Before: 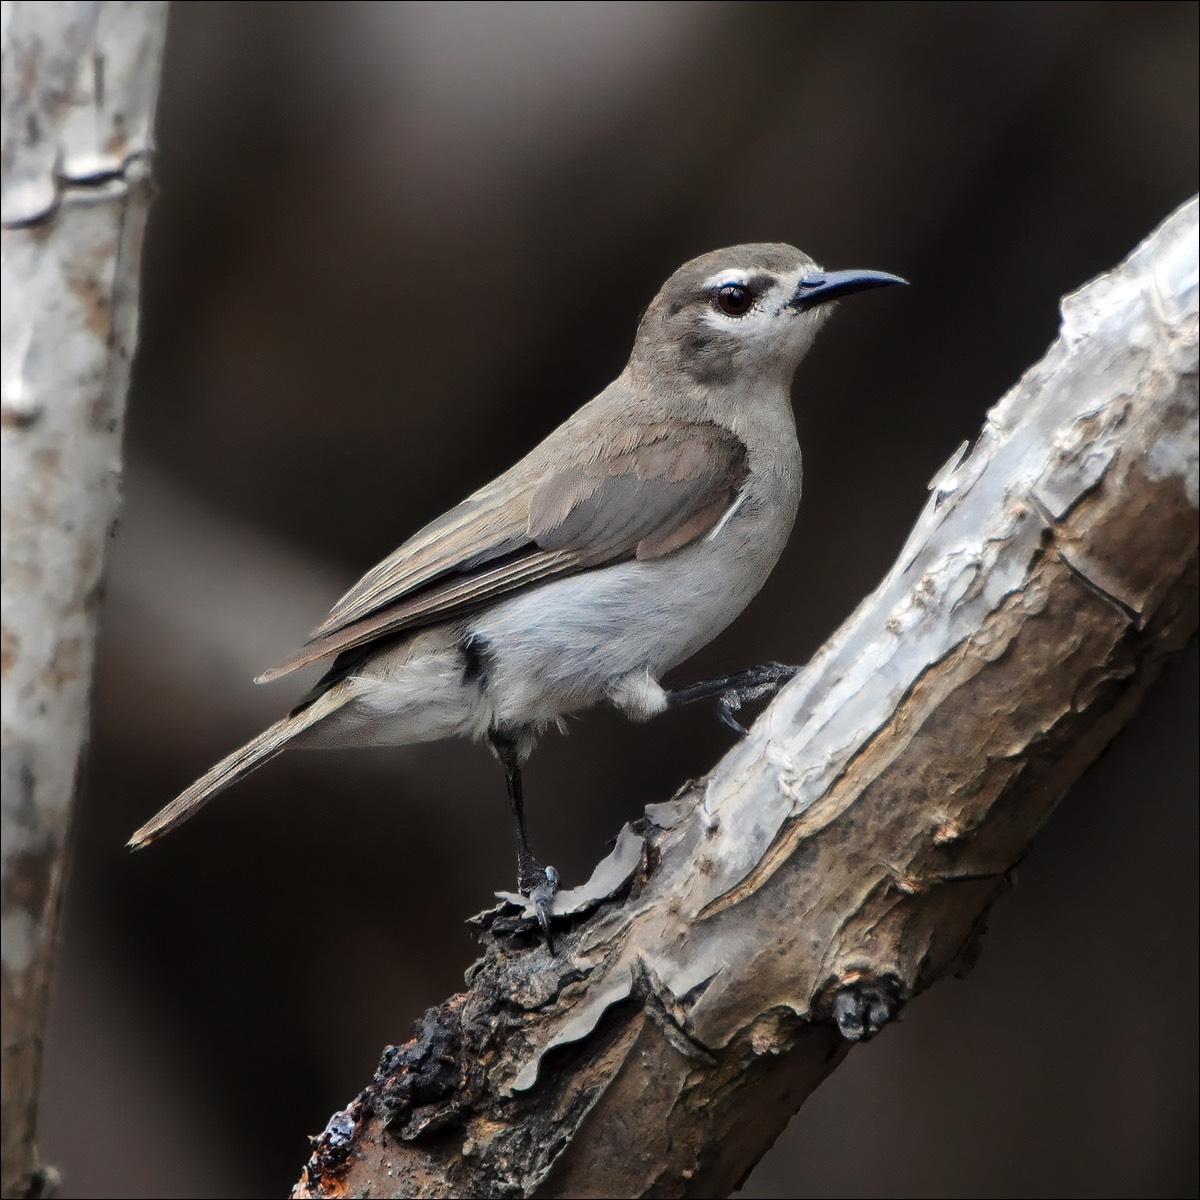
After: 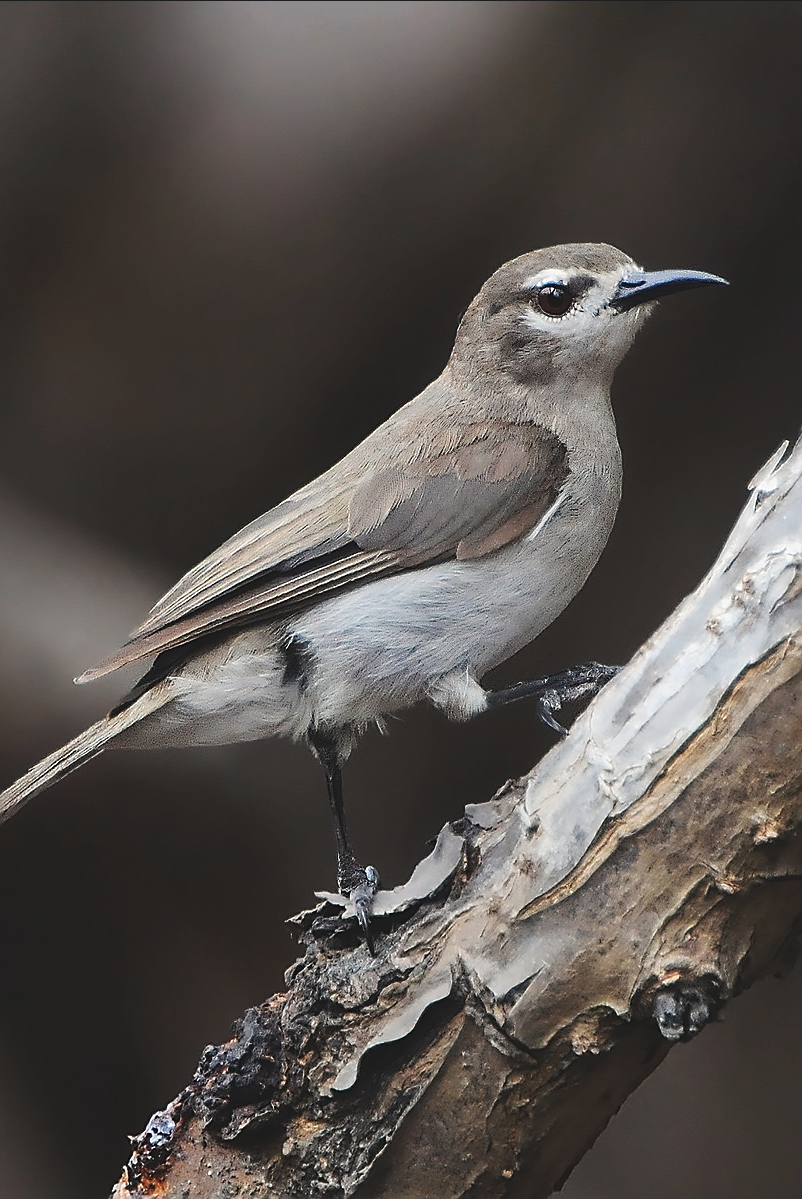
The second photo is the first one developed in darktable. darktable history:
exposure: black level correction -0.024, exposure -0.12 EV, compensate highlight preservation false
sharpen: radius 1.415, amount 1.264, threshold 0.718
crop and rotate: left 15.004%, right 18.09%
tone curve: curves: ch0 [(0, 0) (0.003, 0.019) (0.011, 0.019) (0.025, 0.022) (0.044, 0.026) (0.069, 0.032) (0.1, 0.052) (0.136, 0.081) (0.177, 0.123) (0.224, 0.17) (0.277, 0.219) (0.335, 0.276) (0.399, 0.344) (0.468, 0.421) (0.543, 0.508) (0.623, 0.604) (0.709, 0.705) (0.801, 0.797) (0.898, 0.894) (1, 1)], preserve colors none
